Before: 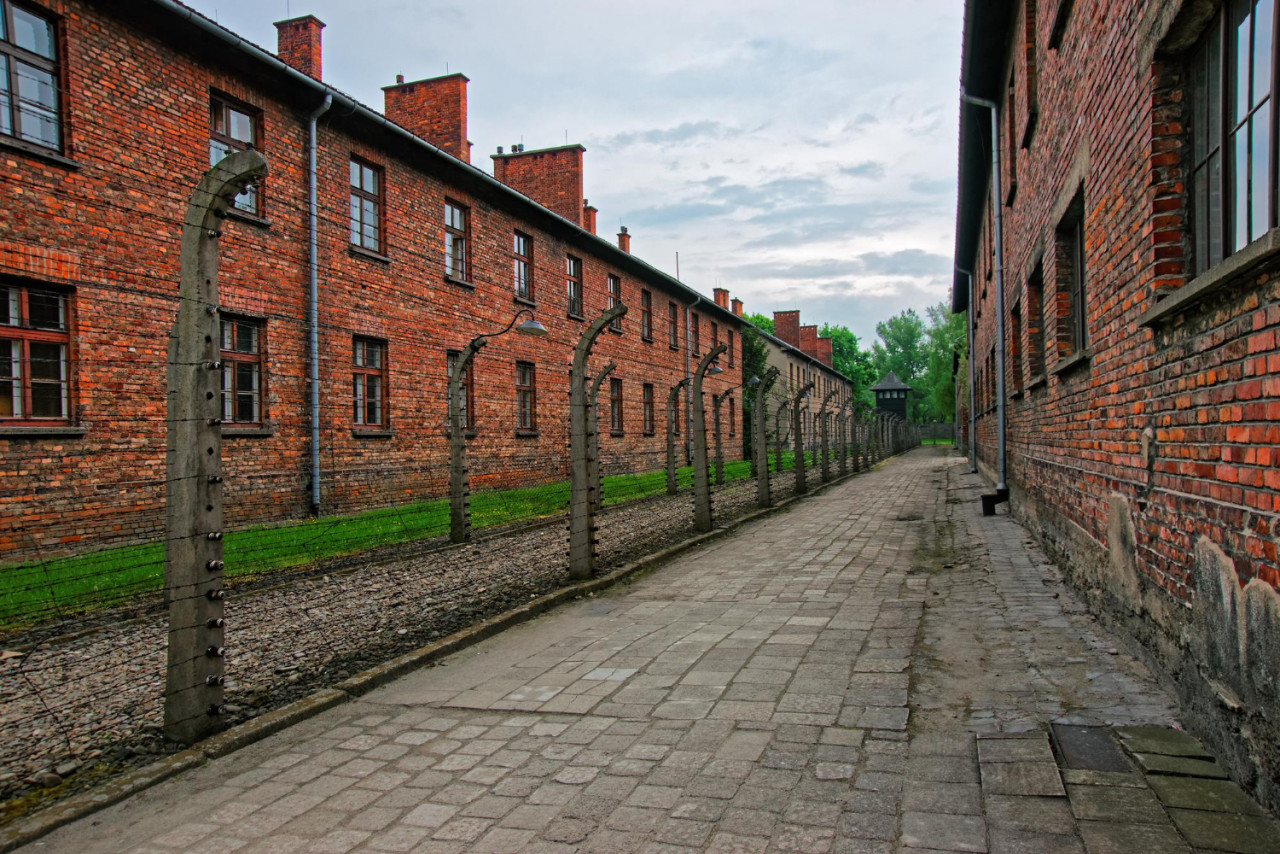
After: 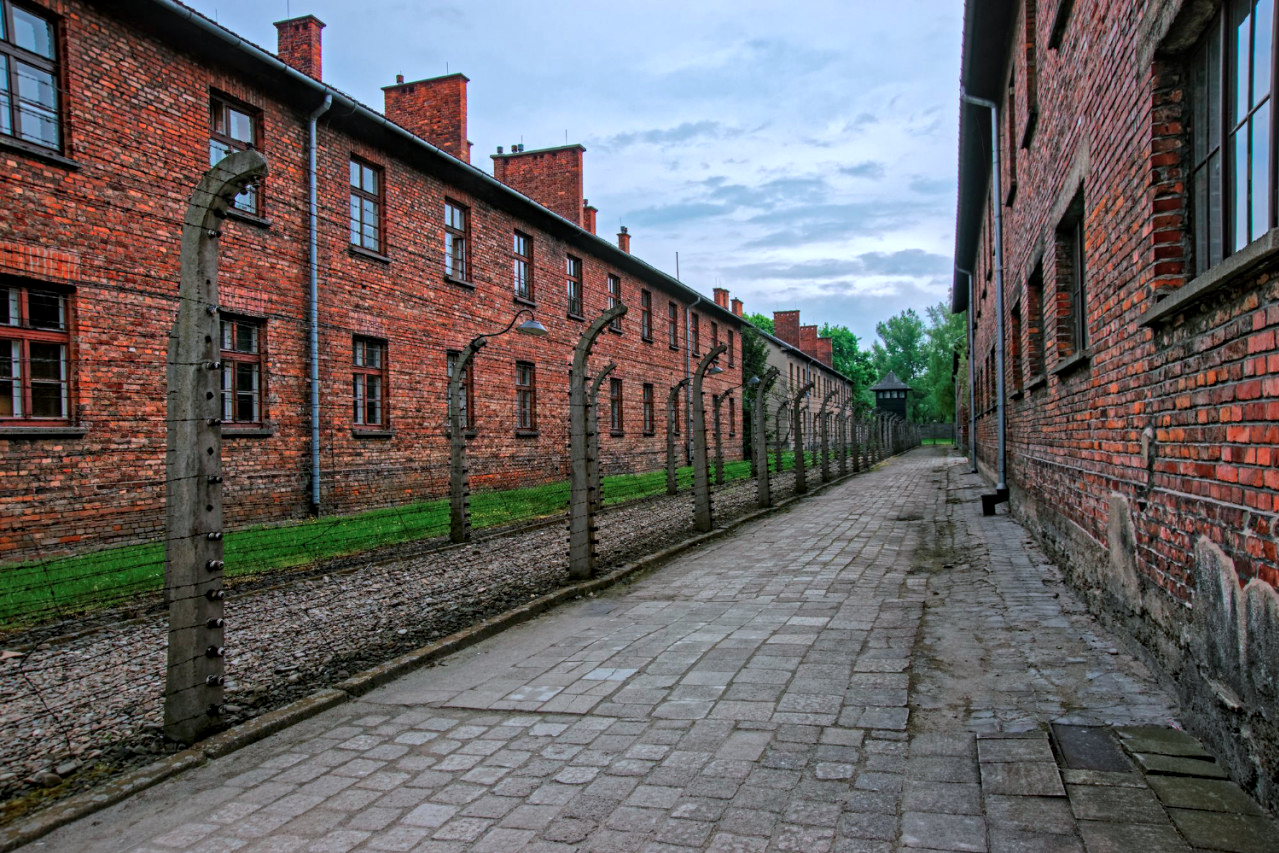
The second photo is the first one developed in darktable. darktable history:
color correction: highlights a* -2.24, highlights b* -18.1
local contrast: on, module defaults
